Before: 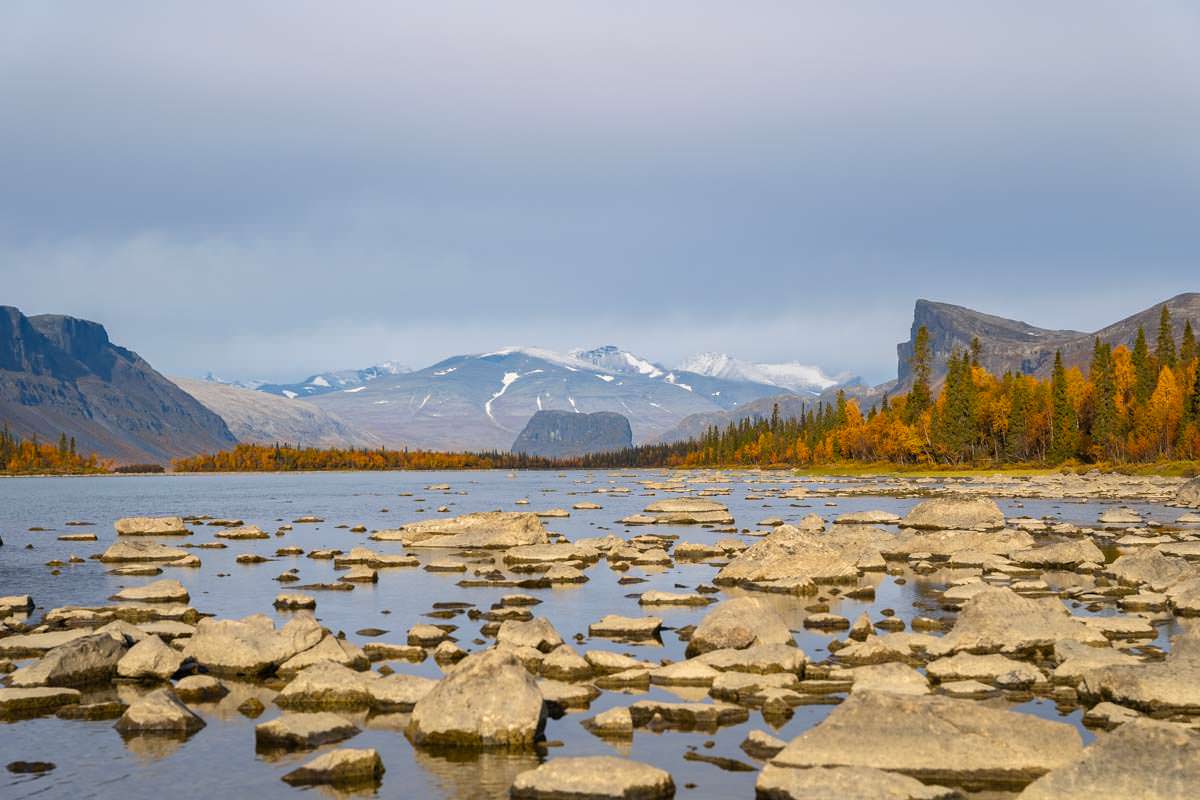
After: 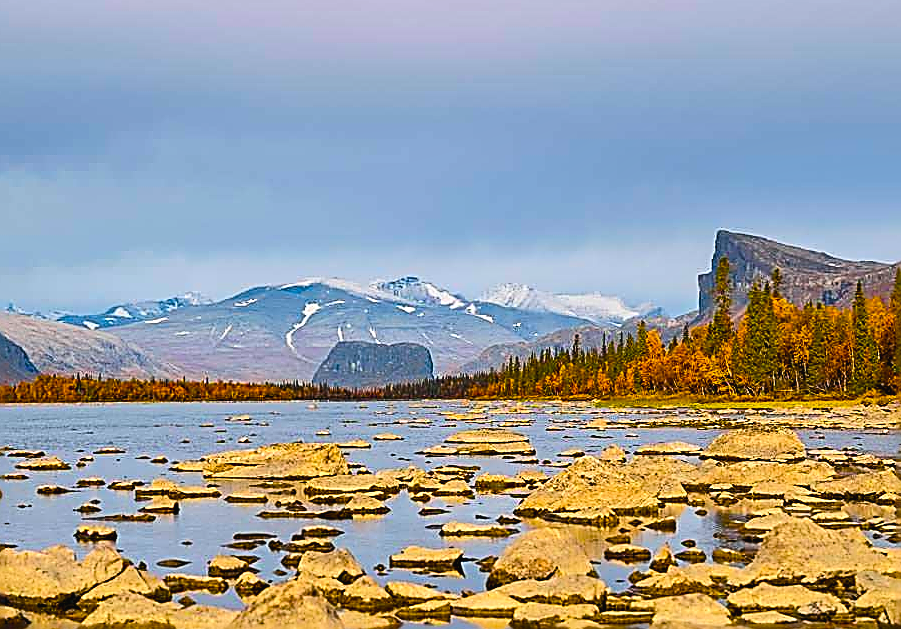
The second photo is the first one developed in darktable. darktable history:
tone curve: curves: ch0 [(0, 0.023) (0.217, 0.19) (0.754, 0.801) (1, 0.977)]; ch1 [(0, 0) (0.392, 0.398) (0.5, 0.5) (0.521, 0.528) (0.56, 0.577) (1, 1)]; ch2 [(0, 0) (0.5, 0.5) (0.579, 0.561) (0.65, 0.657) (1, 1)], color space Lab, independent channels, preserve colors none
sharpen: amount 2
crop: left 16.632%, top 8.708%, right 8.223%, bottom 12.611%
shadows and highlights: low approximation 0.01, soften with gaussian
color balance rgb: perceptual saturation grading › global saturation 24.998%, global vibrance 41.186%
